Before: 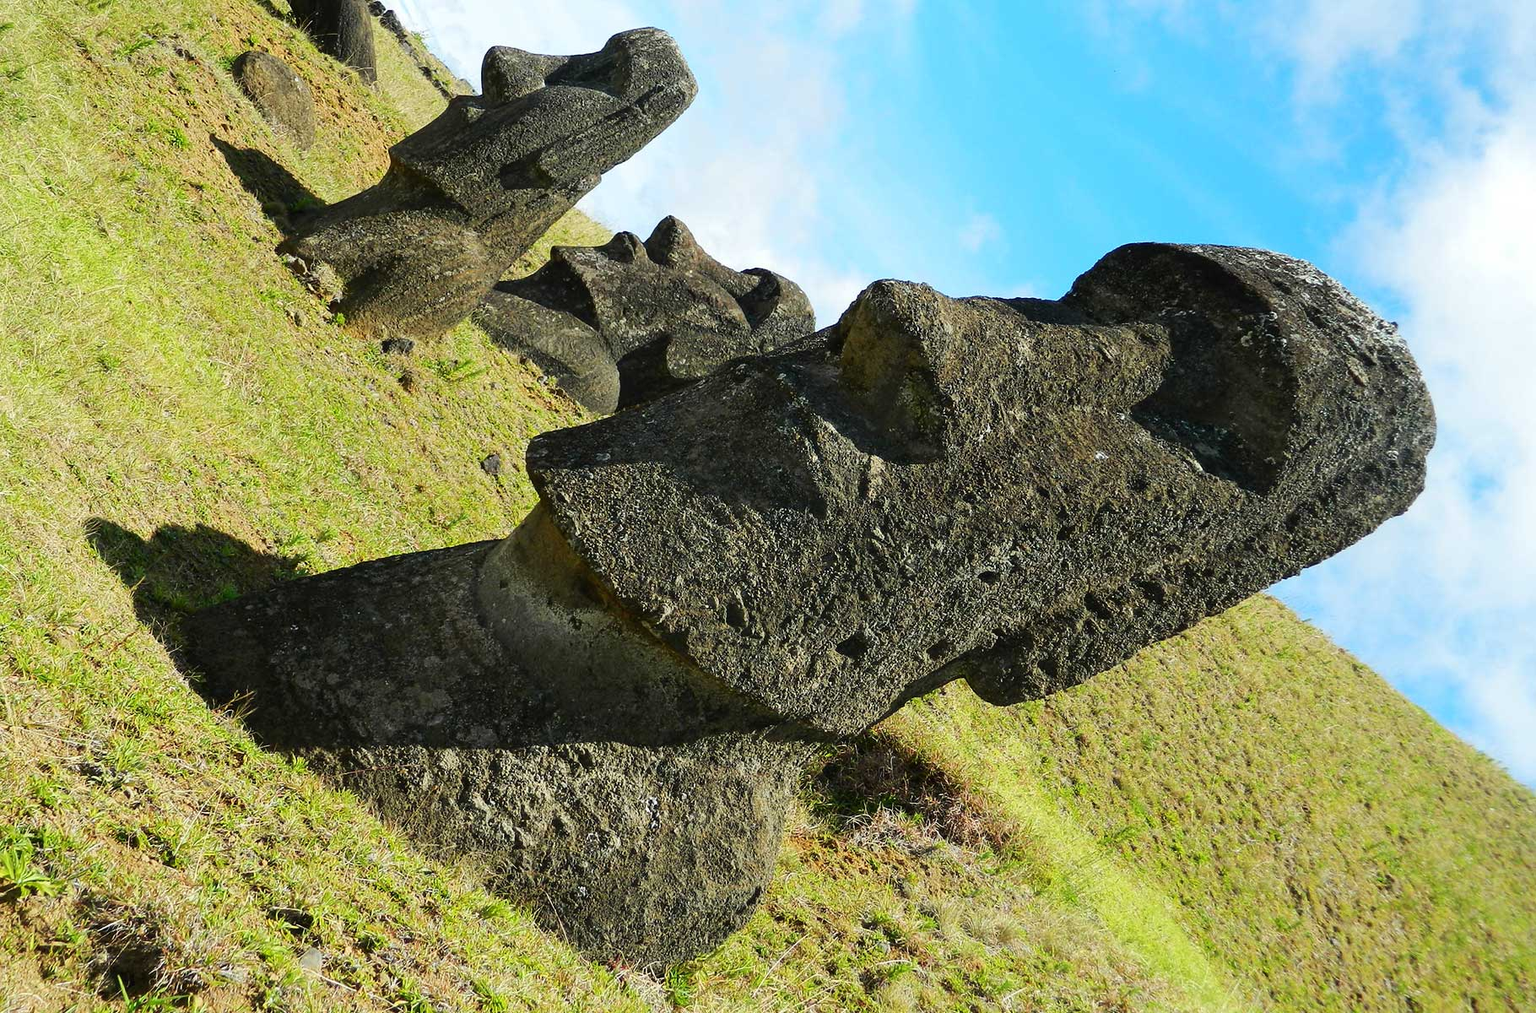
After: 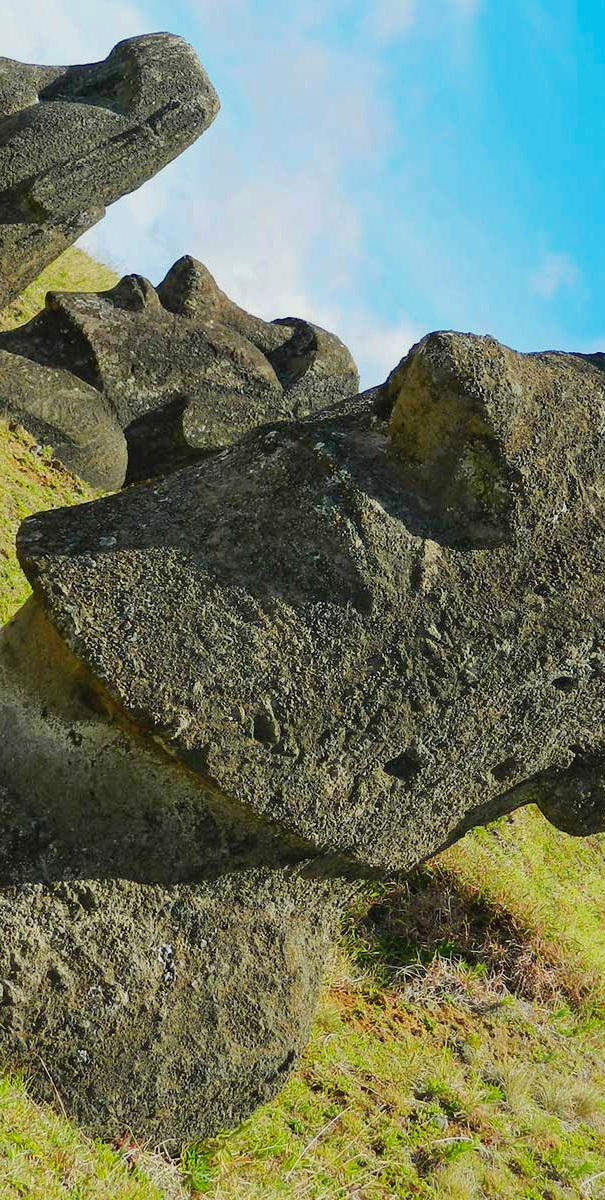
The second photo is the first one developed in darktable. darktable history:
crop: left 33.36%, right 33.36%
tone equalizer: -8 EV 0.25 EV, -7 EV 0.417 EV, -6 EV 0.417 EV, -5 EV 0.25 EV, -3 EV -0.25 EV, -2 EV -0.417 EV, -1 EV -0.417 EV, +0 EV -0.25 EV, edges refinement/feathering 500, mask exposure compensation -1.57 EV, preserve details guided filter
contrast brightness saturation: contrast 0.03, brightness 0.06, saturation 0.13
haze removal: compatibility mode true, adaptive false
